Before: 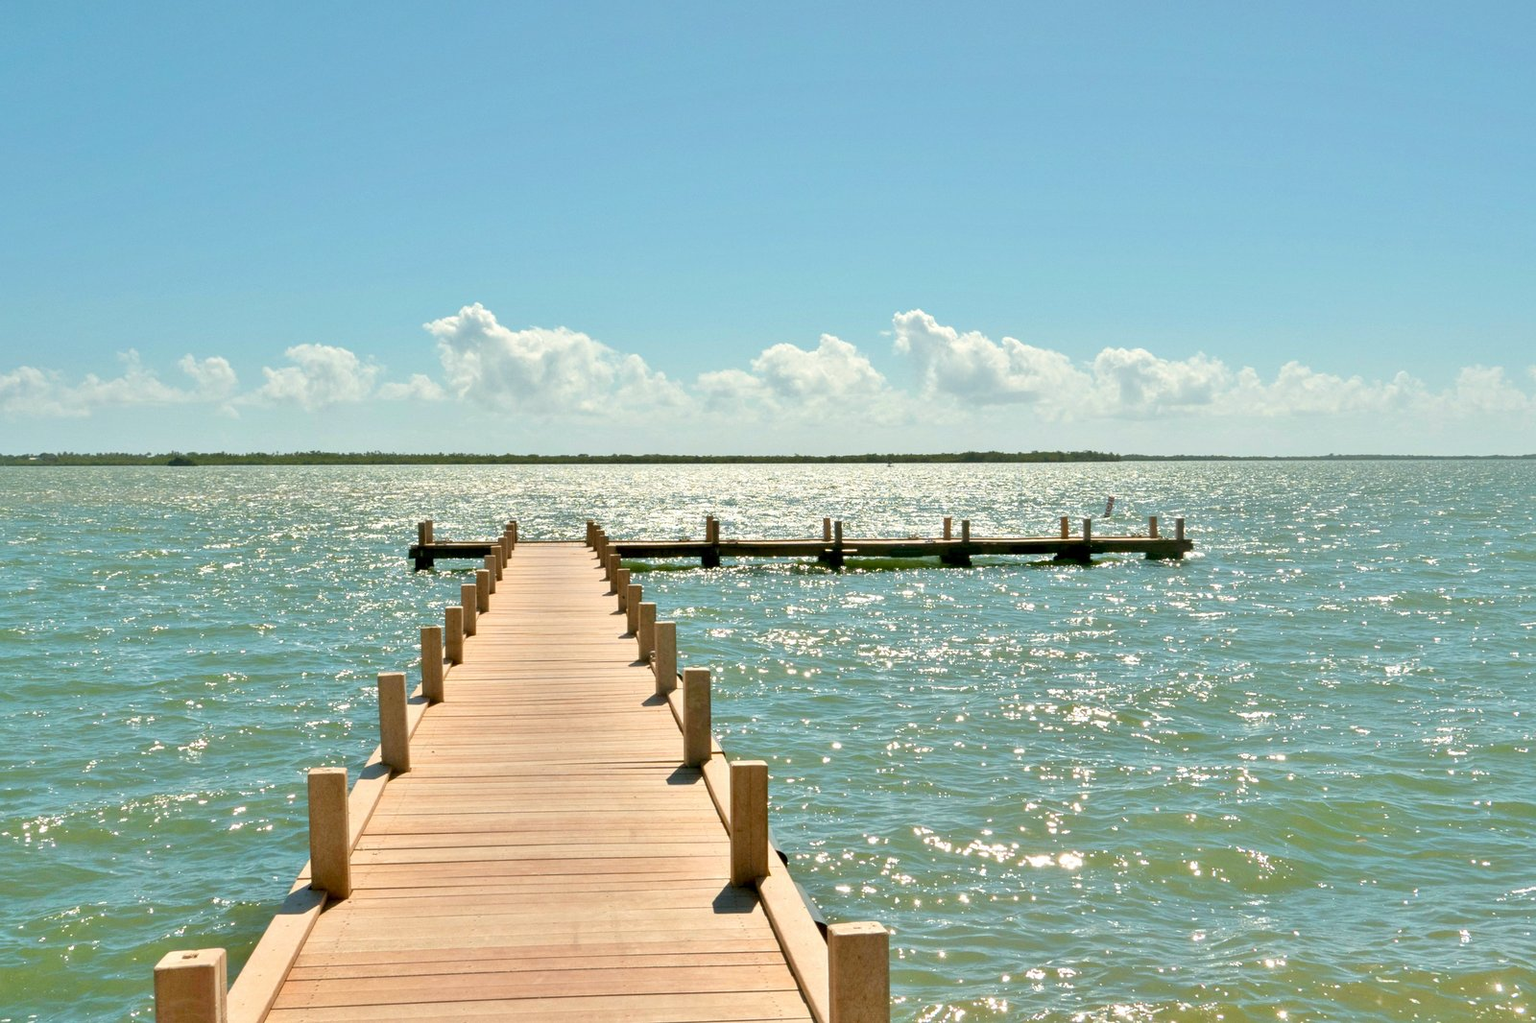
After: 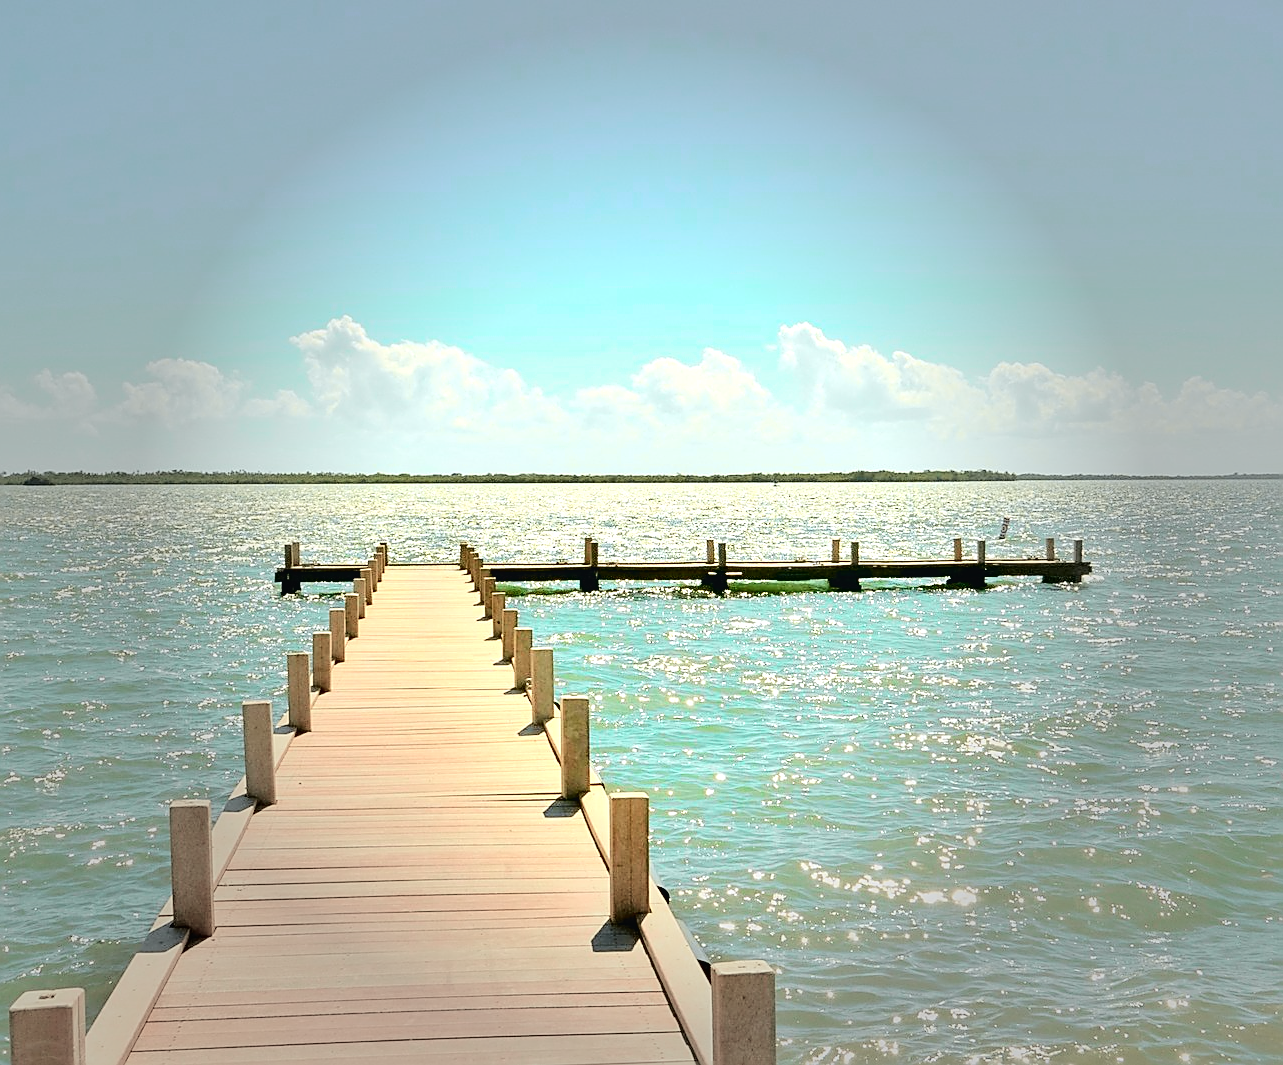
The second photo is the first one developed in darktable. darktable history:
tone curve: curves: ch0 [(0, 0.026) (0.104, 0.1) (0.233, 0.262) (0.398, 0.507) (0.498, 0.621) (0.65, 0.757) (0.835, 0.883) (1, 0.961)]; ch1 [(0, 0) (0.346, 0.307) (0.408, 0.369) (0.453, 0.457) (0.482, 0.476) (0.502, 0.498) (0.521, 0.507) (0.553, 0.554) (0.638, 0.646) (0.693, 0.727) (1, 1)]; ch2 [(0, 0) (0.366, 0.337) (0.434, 0.46) (0.485, 0.494) (0.5, 0.494) (0.511, 0.508) (0.537, 0.55) (0.579, 0.599) (0.663, 0.67) (1, 1)], color space Lab, independent channels, preserve colors none
crop and rotate: left 9.494%, right 10.283%
tone equalizer: -8 EV -0.73 EV, -7 EV -0.684 EV, -6 EV -0.611 EV, -5 EV -0.392 EV, -3 EV 0.382 EV, -2 EV 0.6 EV, -1 EV 0.688 EV, +0 EV 0.77 EV
vignetting: fall-off start 39.29%, fall-off radius 40.03%
sharpen: radius 1.408, amount 1.254, threshold 0.794
